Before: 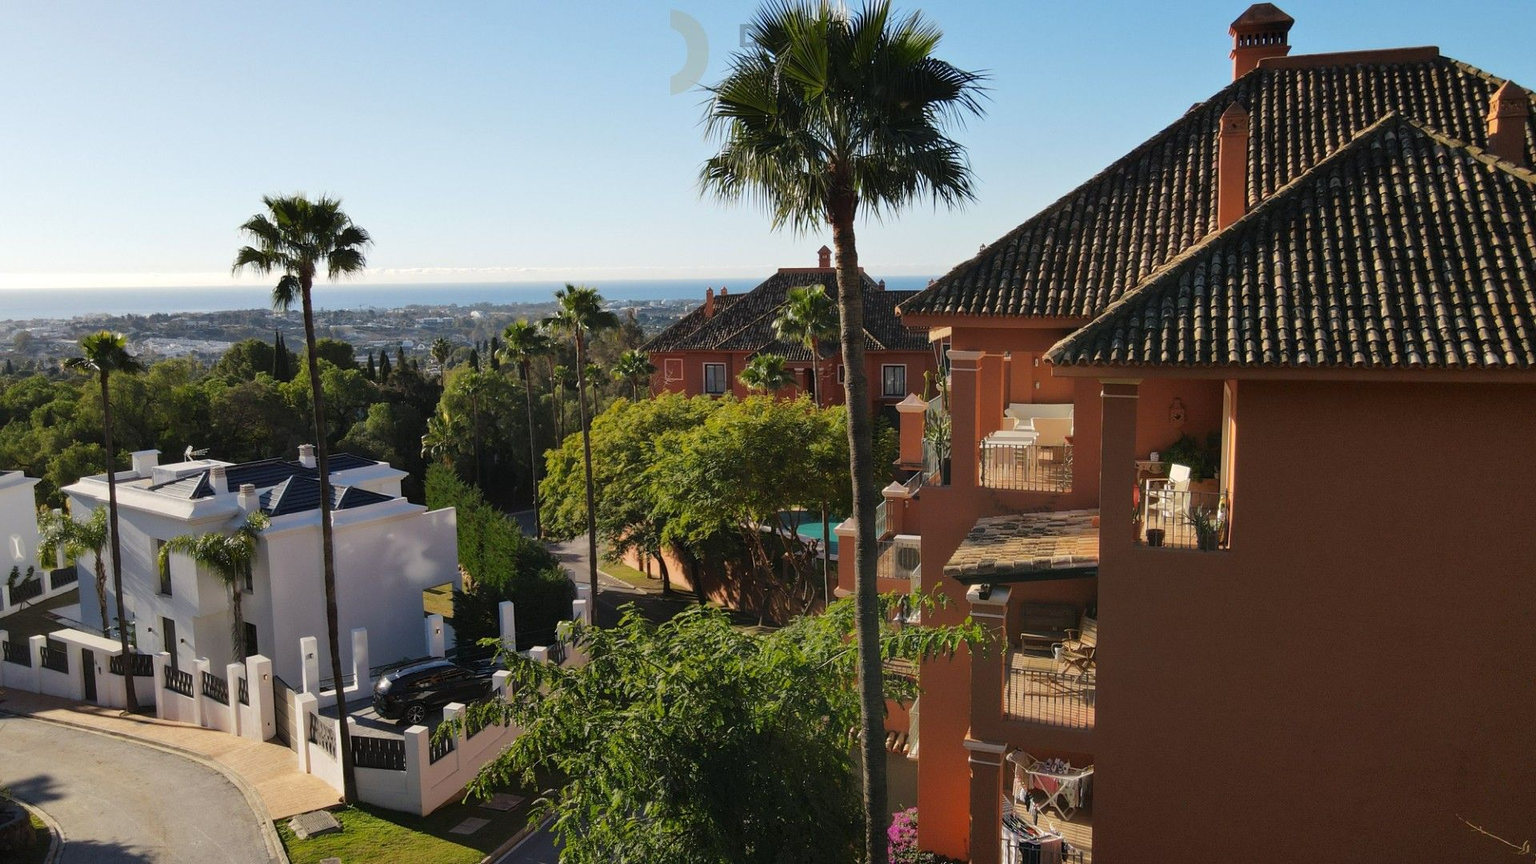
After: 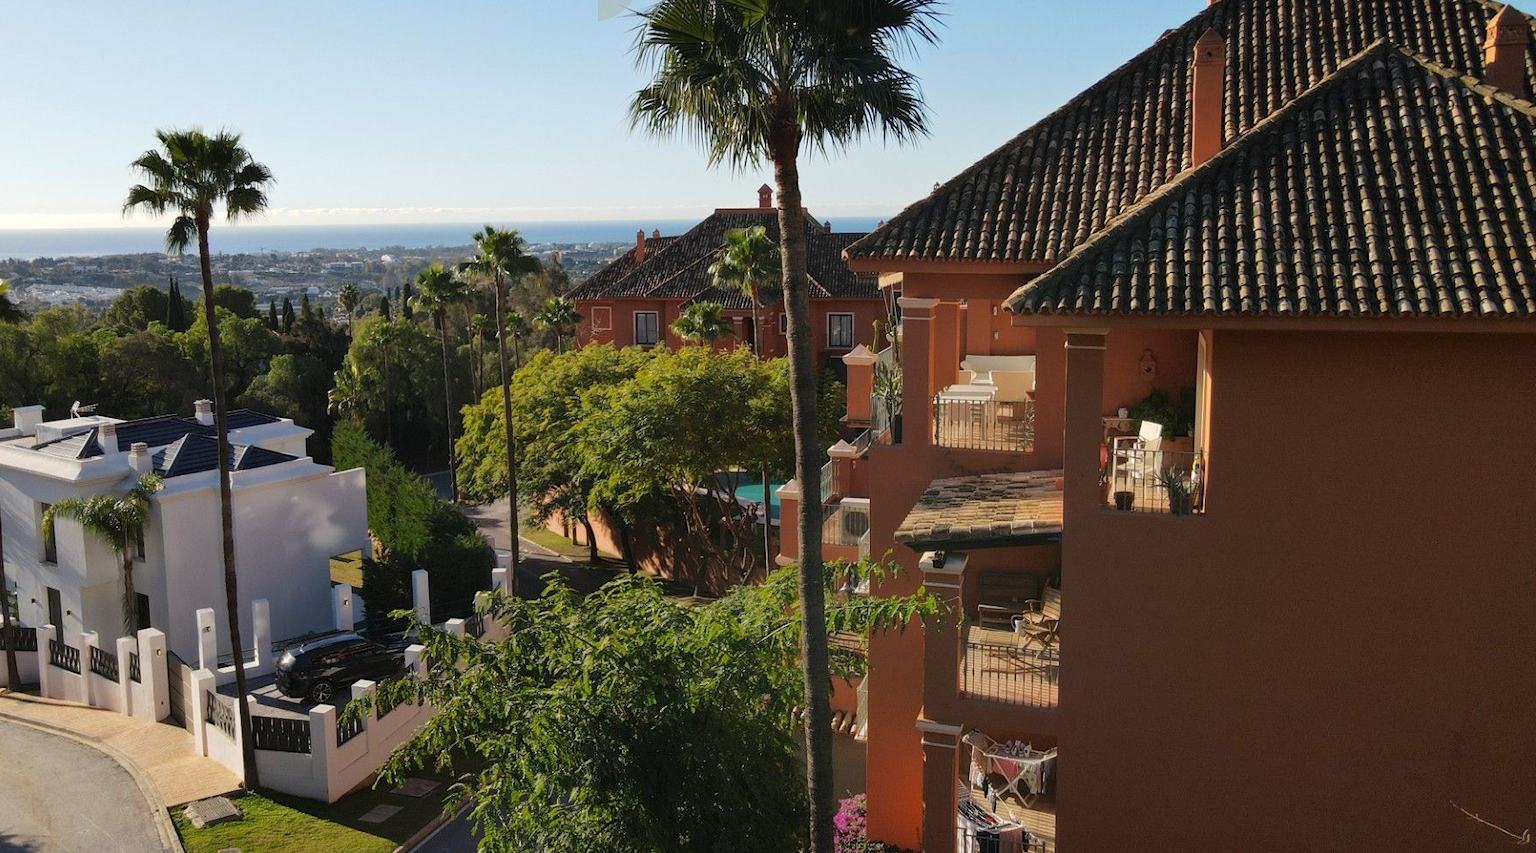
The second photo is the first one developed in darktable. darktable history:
crop and rotate: left 7.775%, top 8.892%
